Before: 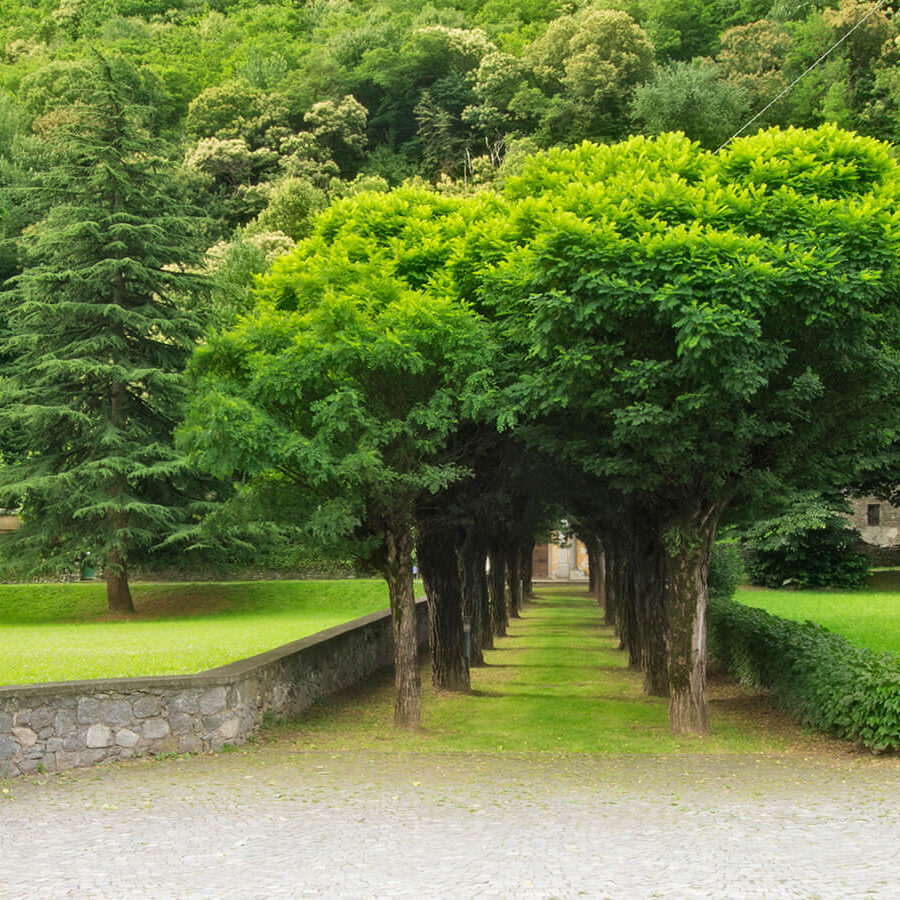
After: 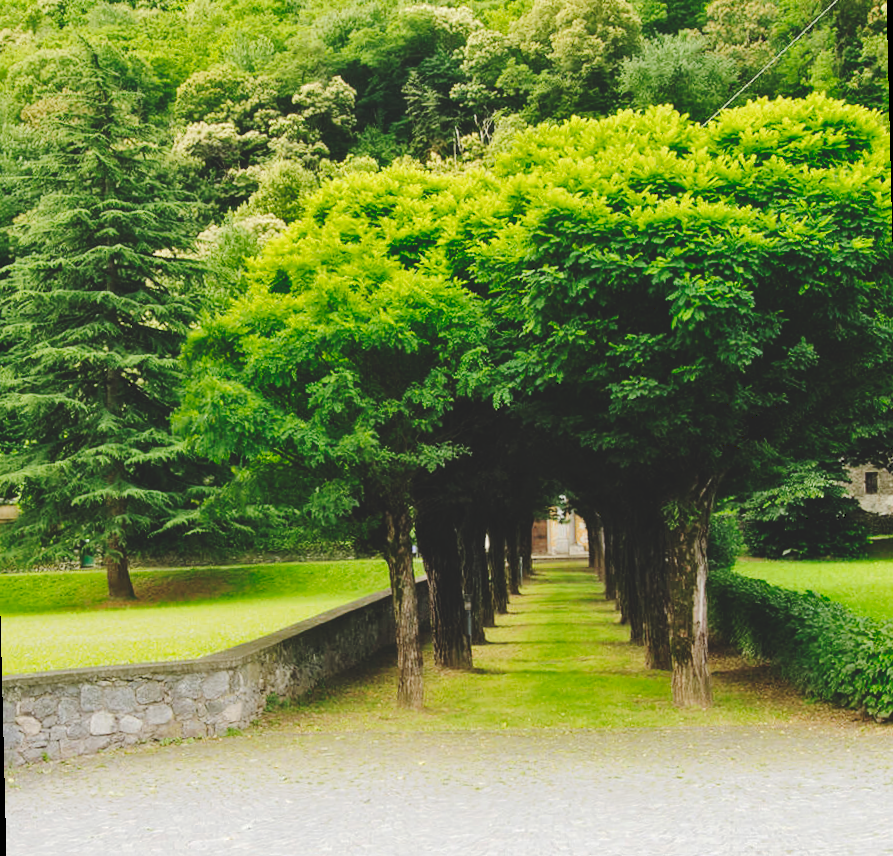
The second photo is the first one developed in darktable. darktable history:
tone curve: curves: ch0 [(0, 0) (0.003, 0.14) (0.011, 0.141) (0.025, 0.141) (0.044, 0.142) (0.069, 0.146) (0.1, 0.151) (0.136, 0.16) (0.177, 0.182) (0.224, 0.214) (0.277, 0.272) (0.335, 0.35) (0.399, 0.453) (0.468, 0.548) (0.543, 0.634) (0.623, 0.715) (0.709, 0.778) (0.801, 0.848) (0.898, 0.902) (1, 1)], preserve colors none
rotate and perspective: rotation -1.42°, crop left 0.016, crop right 0.984, crop top 0.035, crop bottom 0.965
